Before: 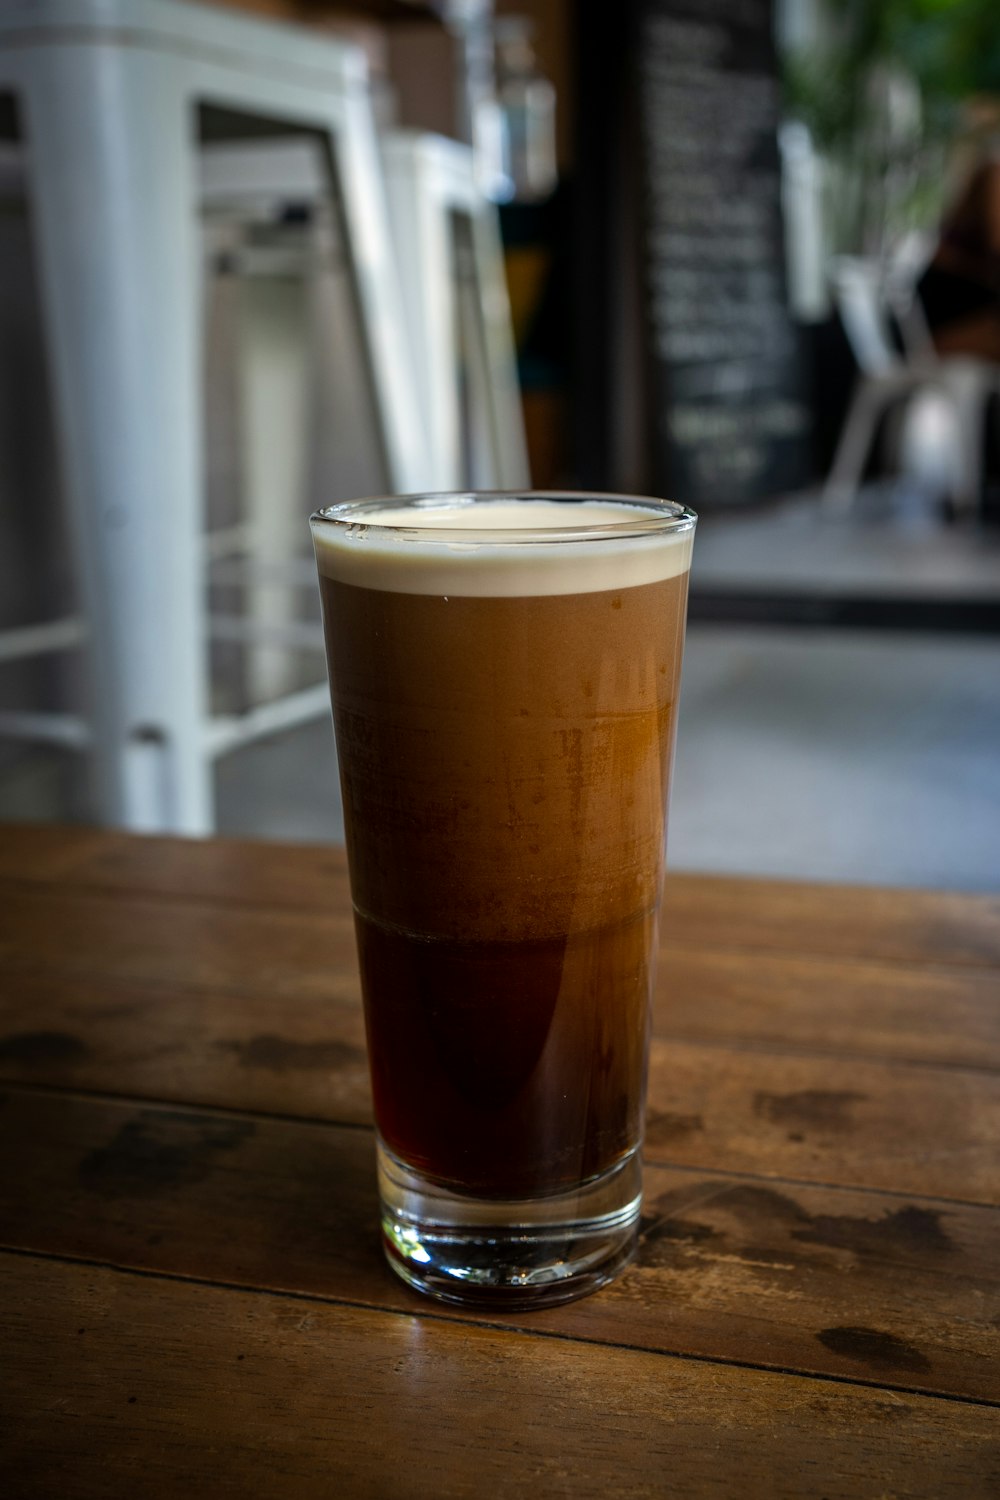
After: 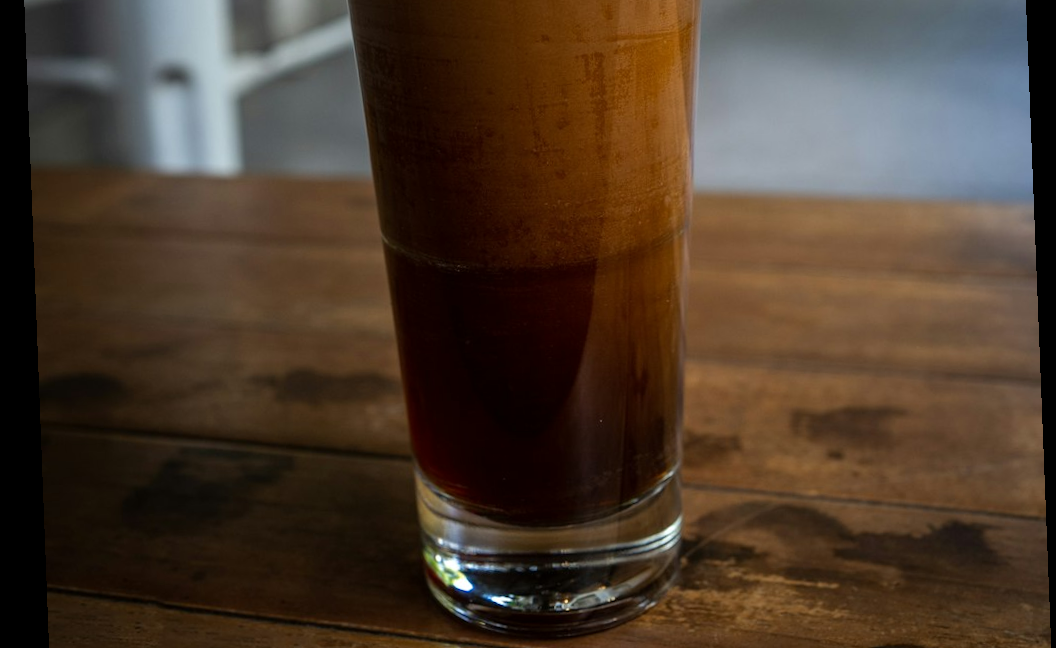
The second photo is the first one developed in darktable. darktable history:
rotate and perspective: rotation -2.22°, lens shift (horizontal) -0.022, automatic cropping off
crop: top 45.551%, bottom 12.262%
